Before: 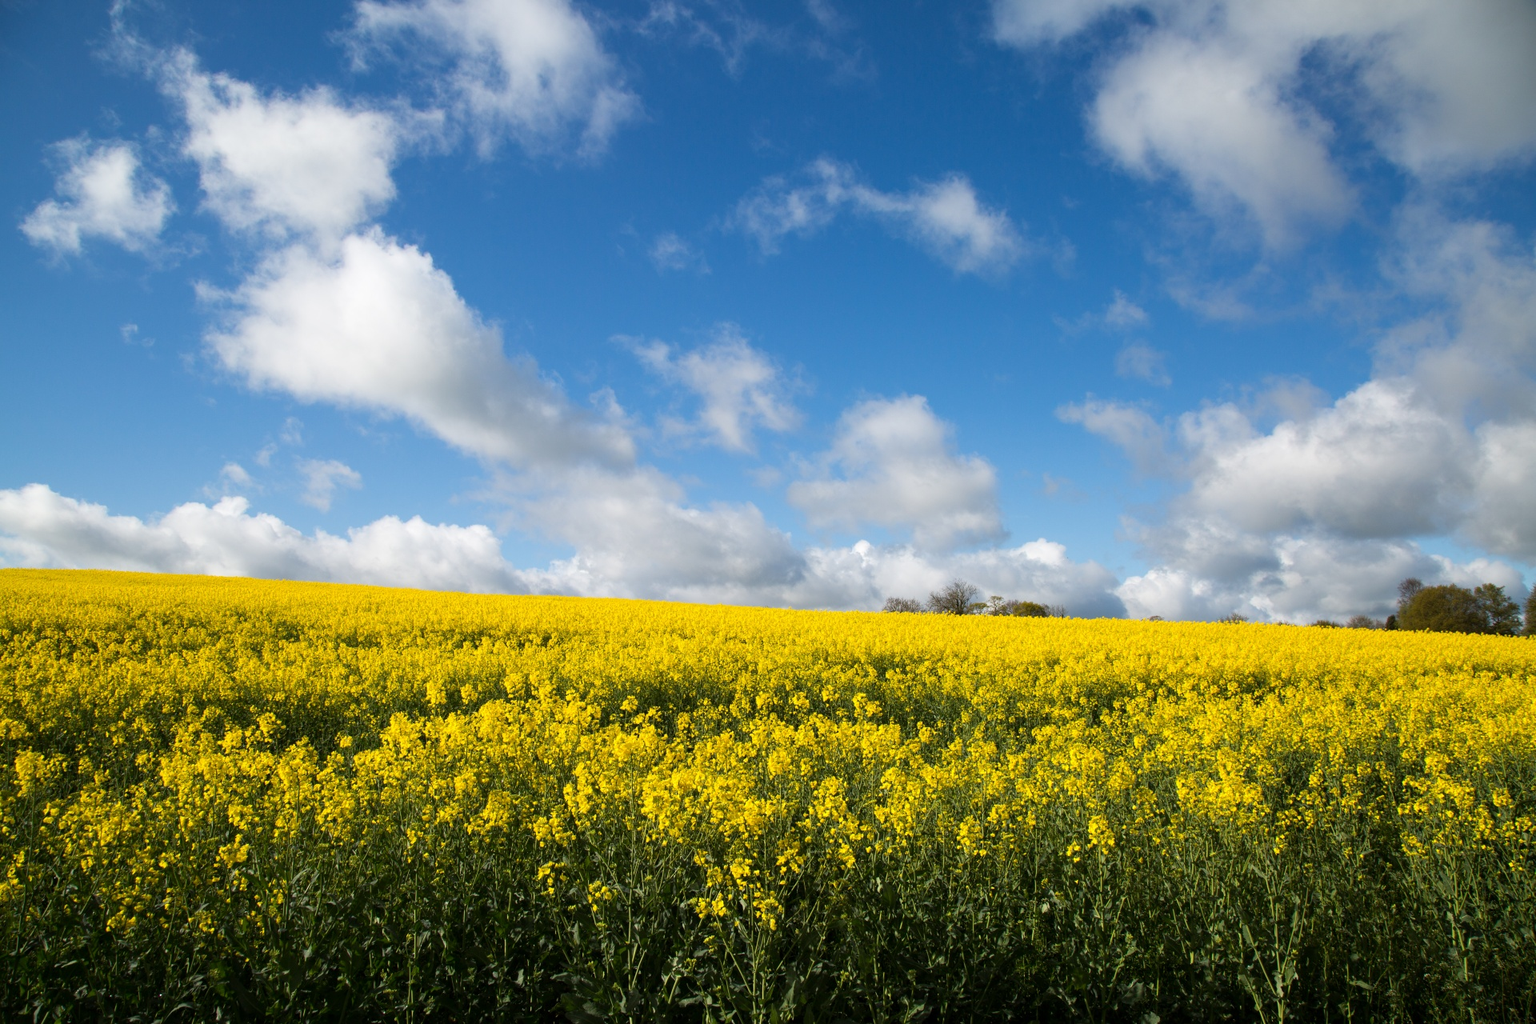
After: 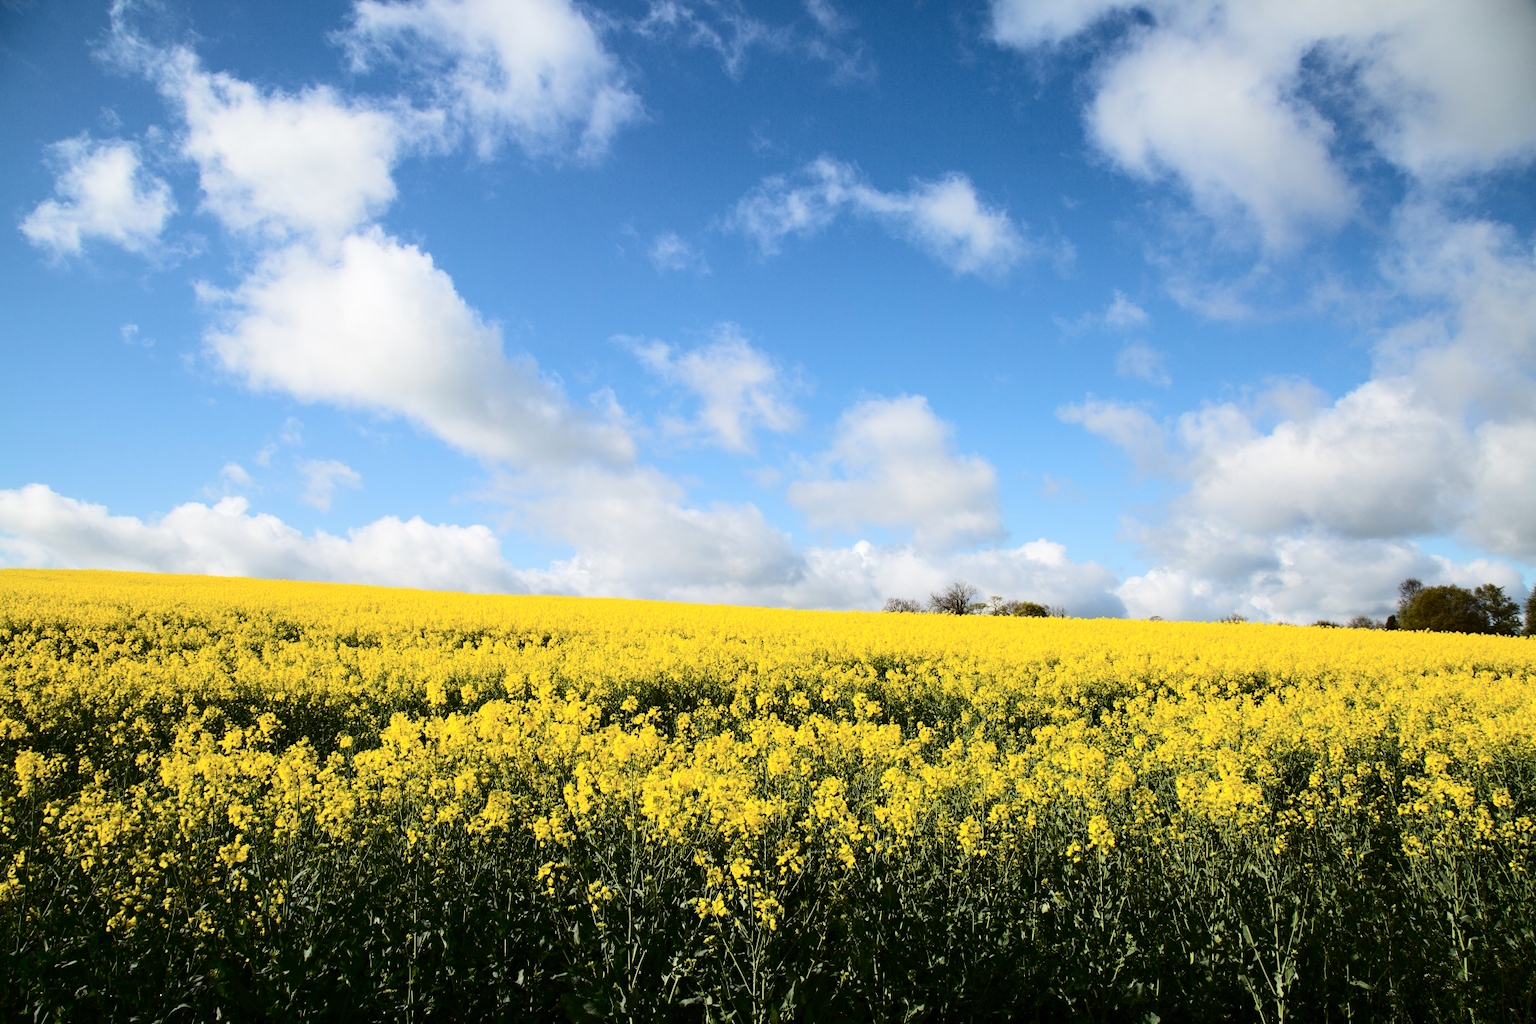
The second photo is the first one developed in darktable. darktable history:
tone curve: curves: ch0 [(0, 0) (0.003, 0.003) (0.011, 0.009) (0.025, 0.018) (0.044, 0.027) (0.069, 0.034) (0.1, 0.043) (0.136, 0.056) (0.177, 0.084) (0.224, 0.138) (0.277, 0.203) (0.335, 0.329) (0.399, 0.451) (0.468, 0.572) (0.543, 0.671) (0.623, 0.754) (0.709, 0.821) (0.801, 0.88) (0.898, 0.938) (1, 1)], color space Lab, independent channels, preserve colors none
